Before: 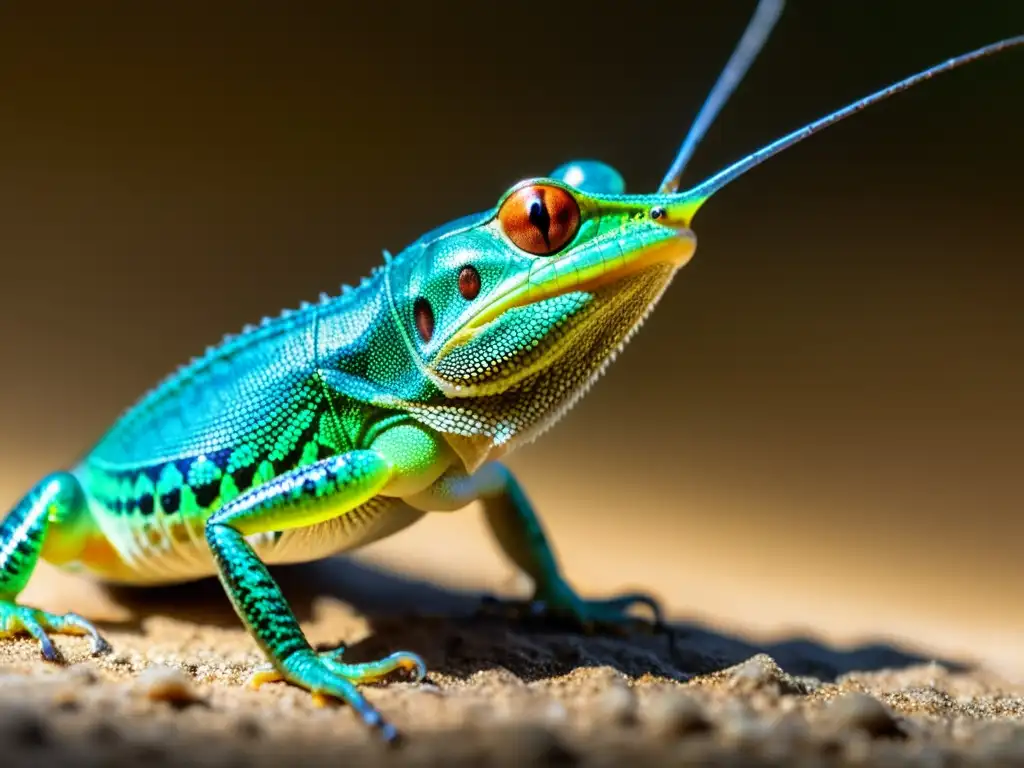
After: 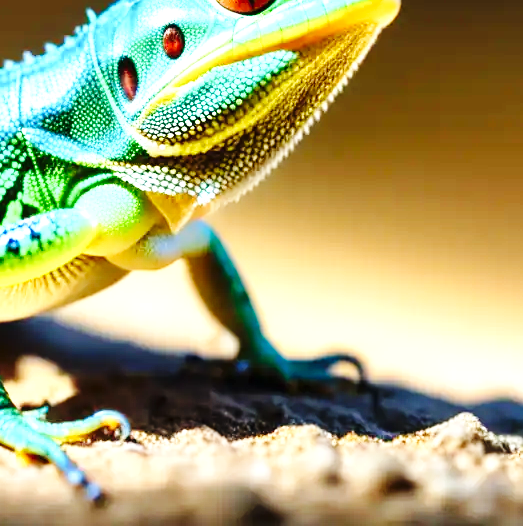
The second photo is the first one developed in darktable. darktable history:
crop and rotate: left 28.973%, top 31.427%, right 19.855%
base curve: curves: ch0 [(0, 0) (0.036, 0.025) (0.121, 0.166) (0.206, 0.329) (0.605, 0.79) (1, 1)], preserve colors none
exposure: black level correction 0, exposure 1.106 EV, compensate highlight preservation false
